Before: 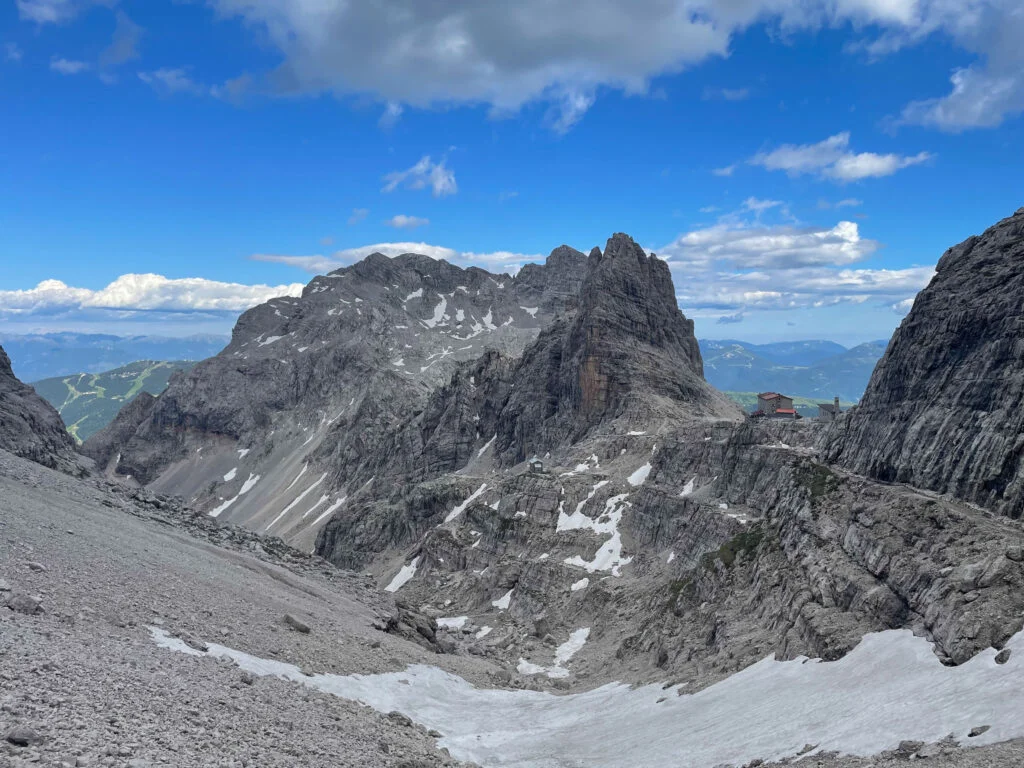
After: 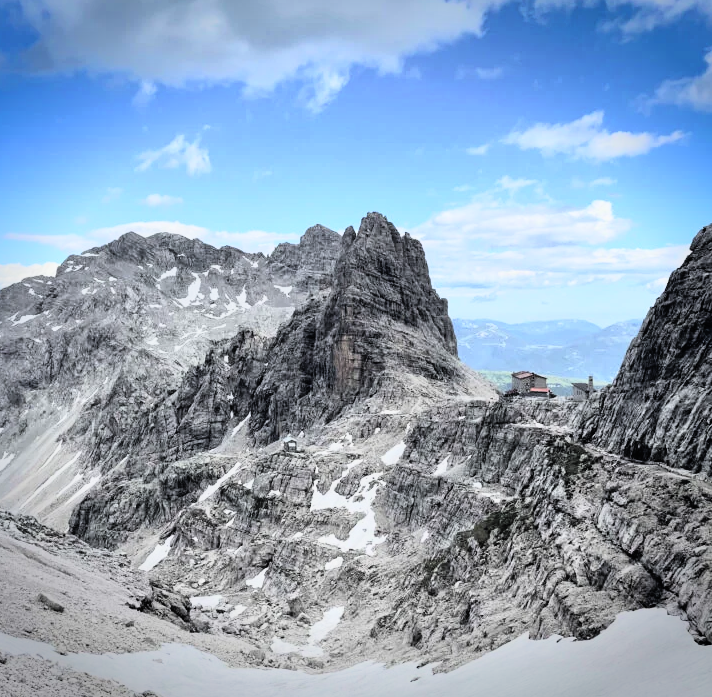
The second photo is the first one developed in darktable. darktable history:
crop and rotate: left 24.034%, top 2.838%, right 6.406%, bottom 6.299%
exposure: black level correction -0.015, exposure -0.125 EV, compensate highlight preservation false
filmic rgb: black relative exposure -5 EV, white relative exposure 3.5 EV, hardness 3.19, contrast 1.4, highlights saturation mix -50%
tone curve: curves: ch0 [(0, 0) (0.003, 0.003) (0.011, 0.012) (0.025, 0.028) (0.044, 0.049) (0.069, 0.091) (0.1, 0.144) (0.136, 0.21) (0.177, 0.277) (0.224, 0.352) (0.277, 0.433) (0.335, 0.523) (0.399, 0.613) (0.468, 0.702) (0.543, 0.79) (0.623, 0.867) (0.709, 0.916) (0.801, 0.946) (0.898, 0.972) (1, 1)], color space Lab, independent channels, preserve colors none
vignetting: fall-off start 88.53%, fall-off radius 44.2%, saturation 0.376, width/height ratio 1.161
